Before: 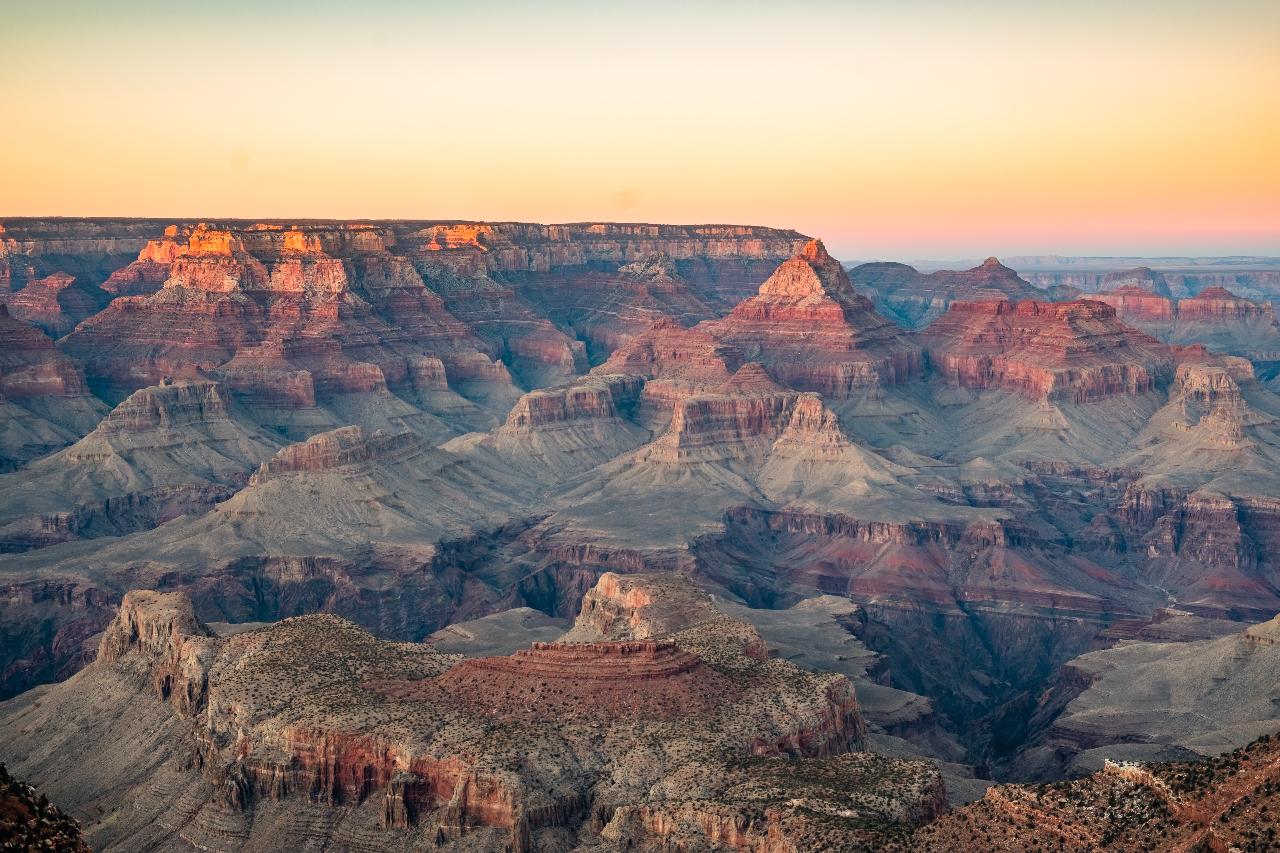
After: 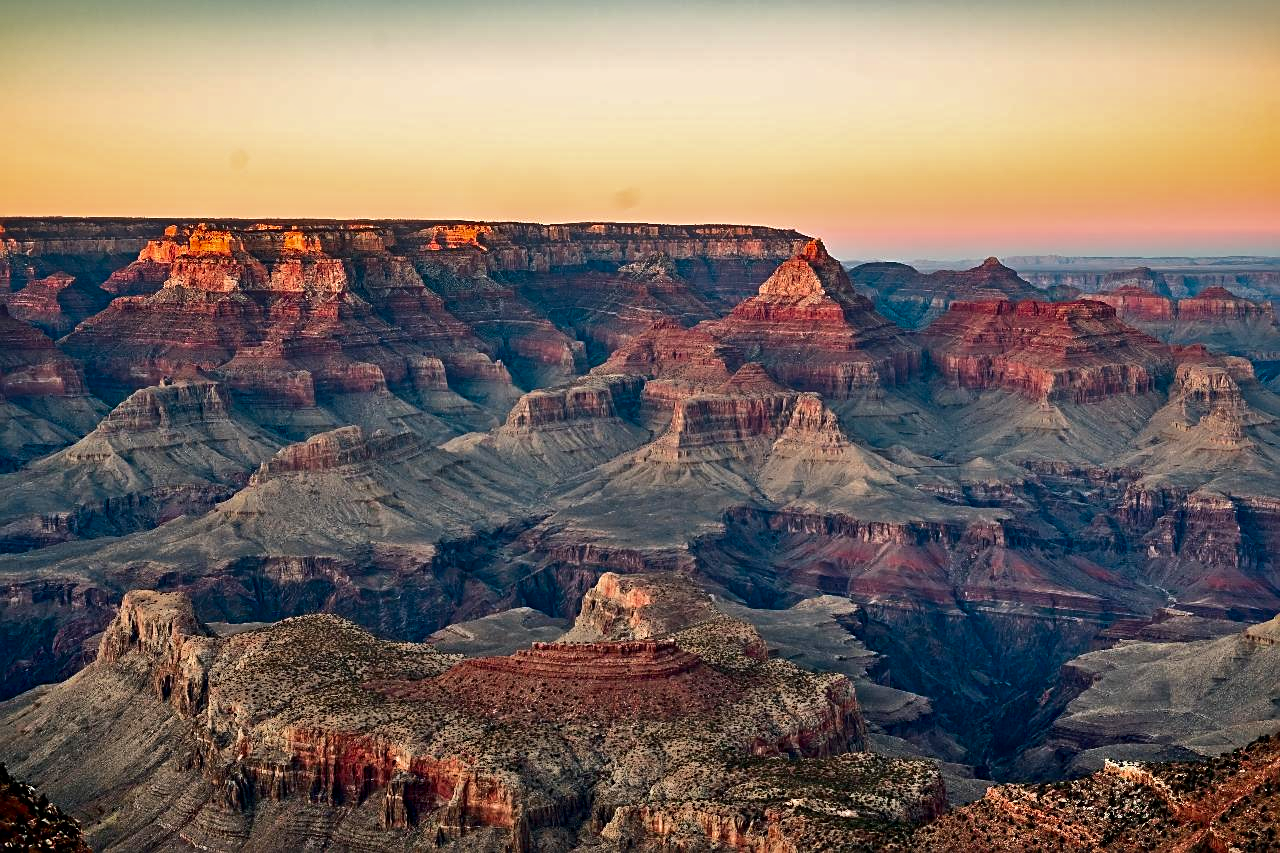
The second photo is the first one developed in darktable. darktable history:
sharpen: on, module defaults
shadows and highlights: soften with gaussian
contrast brightness saturation: brightness -0.252, saturation 0.197
contrast equalizer: y [[0.5, 0.5, 0.544, 0.569, 0.5, 0.5], [0.5 ×6], [0.5 ×6], [0 ×6], [0 ×6]]
